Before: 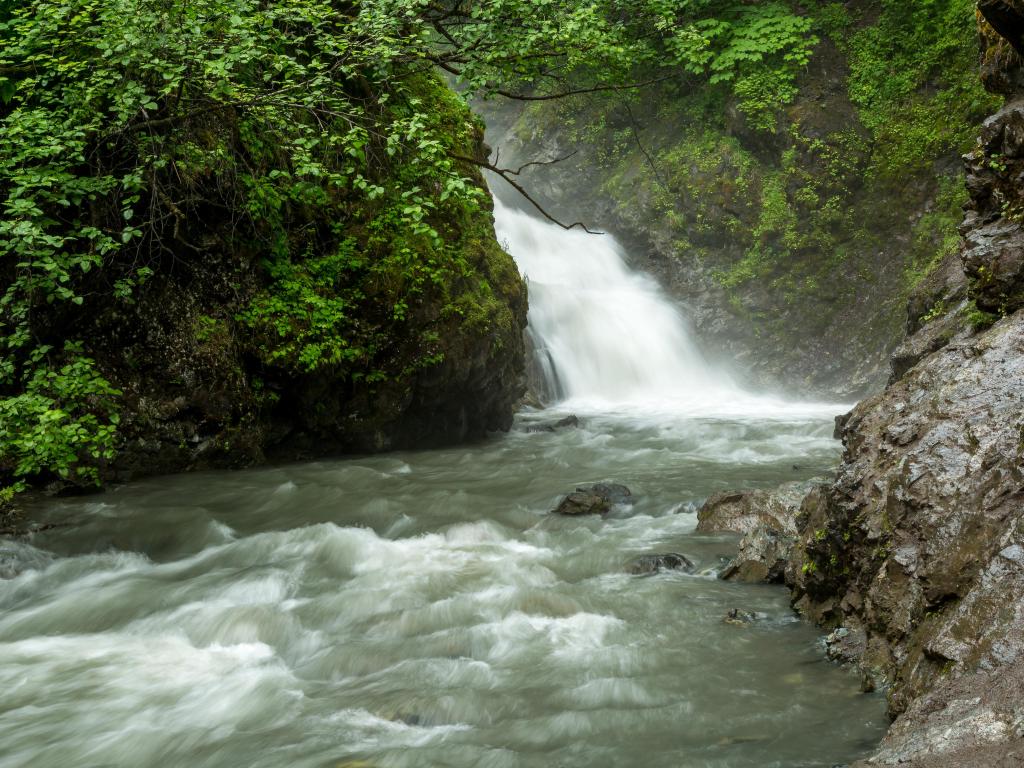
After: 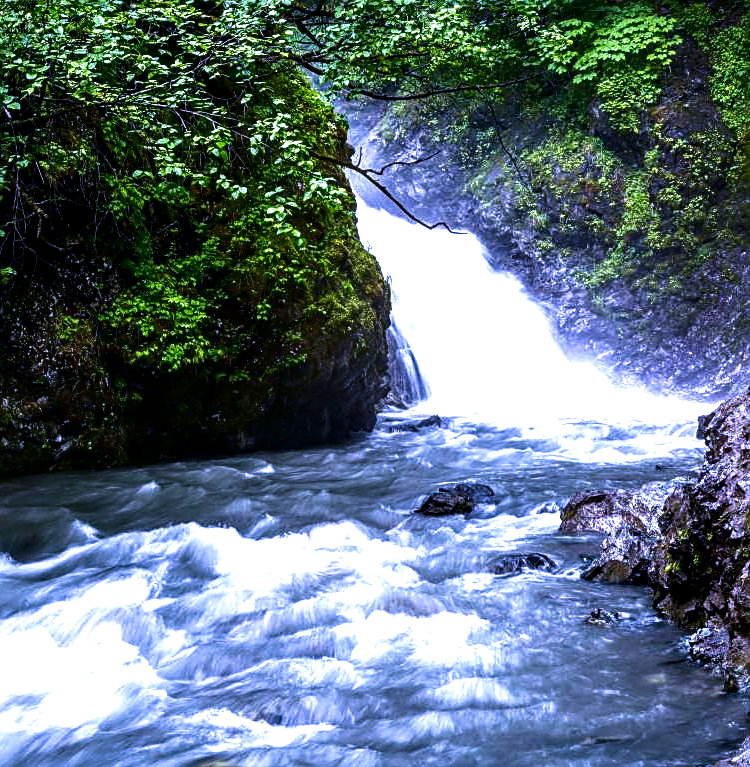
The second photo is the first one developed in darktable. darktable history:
crop: left 13.443%, right 13.31%
white balance: red 0.98, blue 1.61
exposure: black level correction 0, exposure 0.6 EV, compensate exposure bias true, compensate highlight preservation false
contrast brightness saturation: contrast 0.1, brightness -0.26, saturation 0.14
sharpen: amount 0.575
local contrast: detail 150%
tone equalizer: -8 EV -0.417 EV, -7 EV -0.389 EV, -6 EV -0.333 EV, -5 EV -0.222 EV, -3 EV 0.222 EV, -2 EV 0.333 EV, -1 EV 0.389 EV, +0 EV 0.417 EV, edges refinement/feathering 500, mask exposure compensation -1.57 EV, preserve details no
velvia: strength 36.57%
